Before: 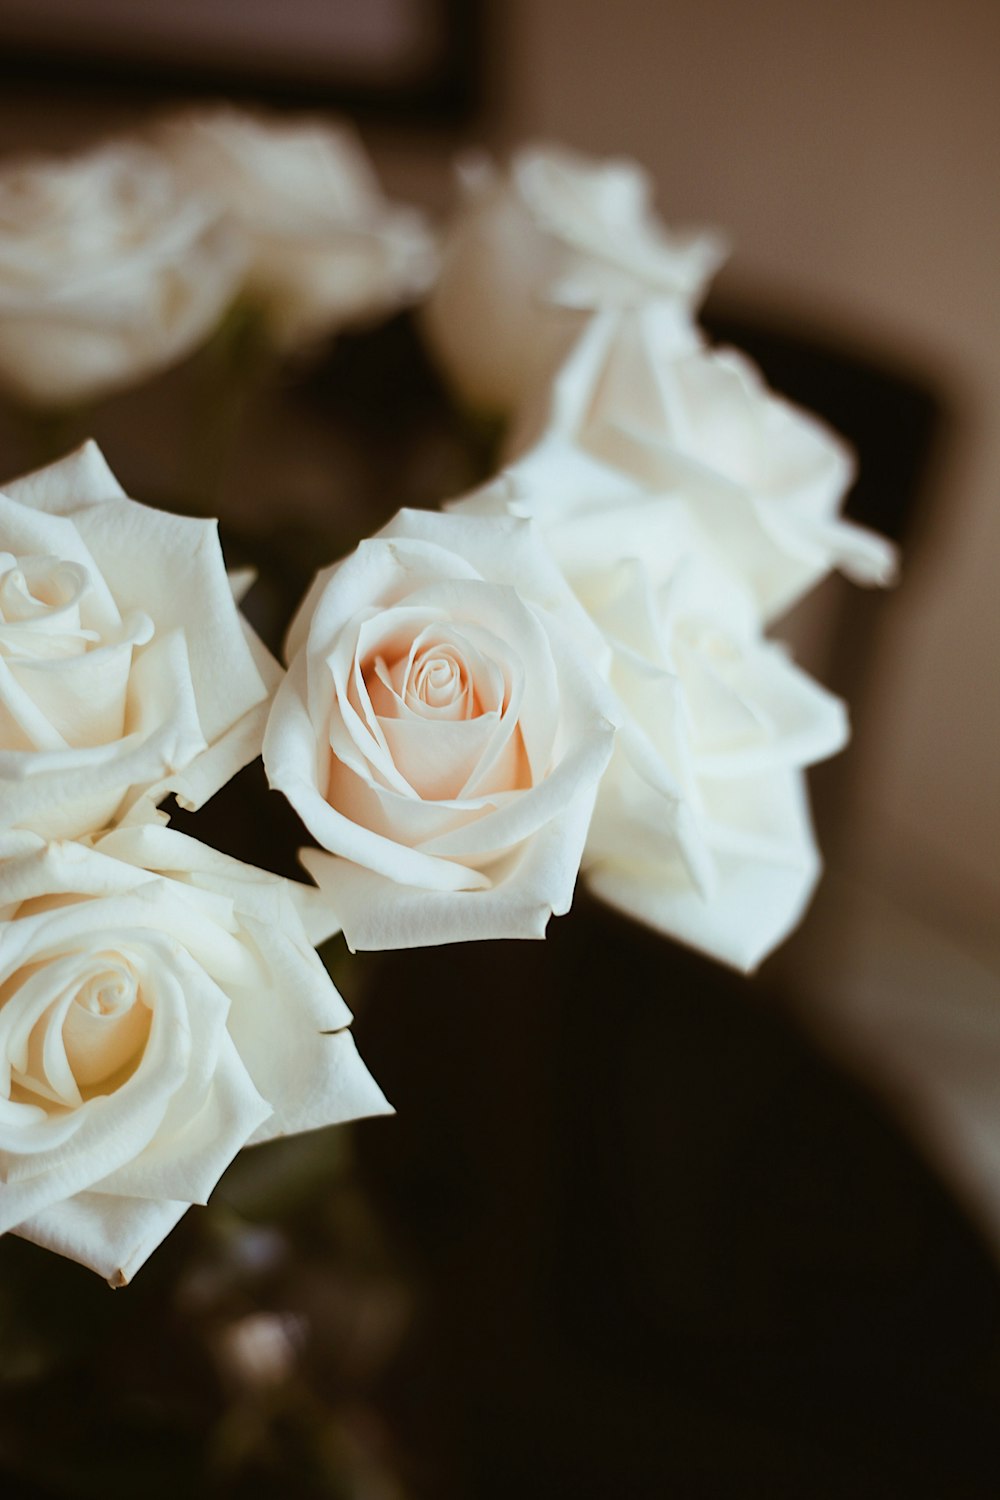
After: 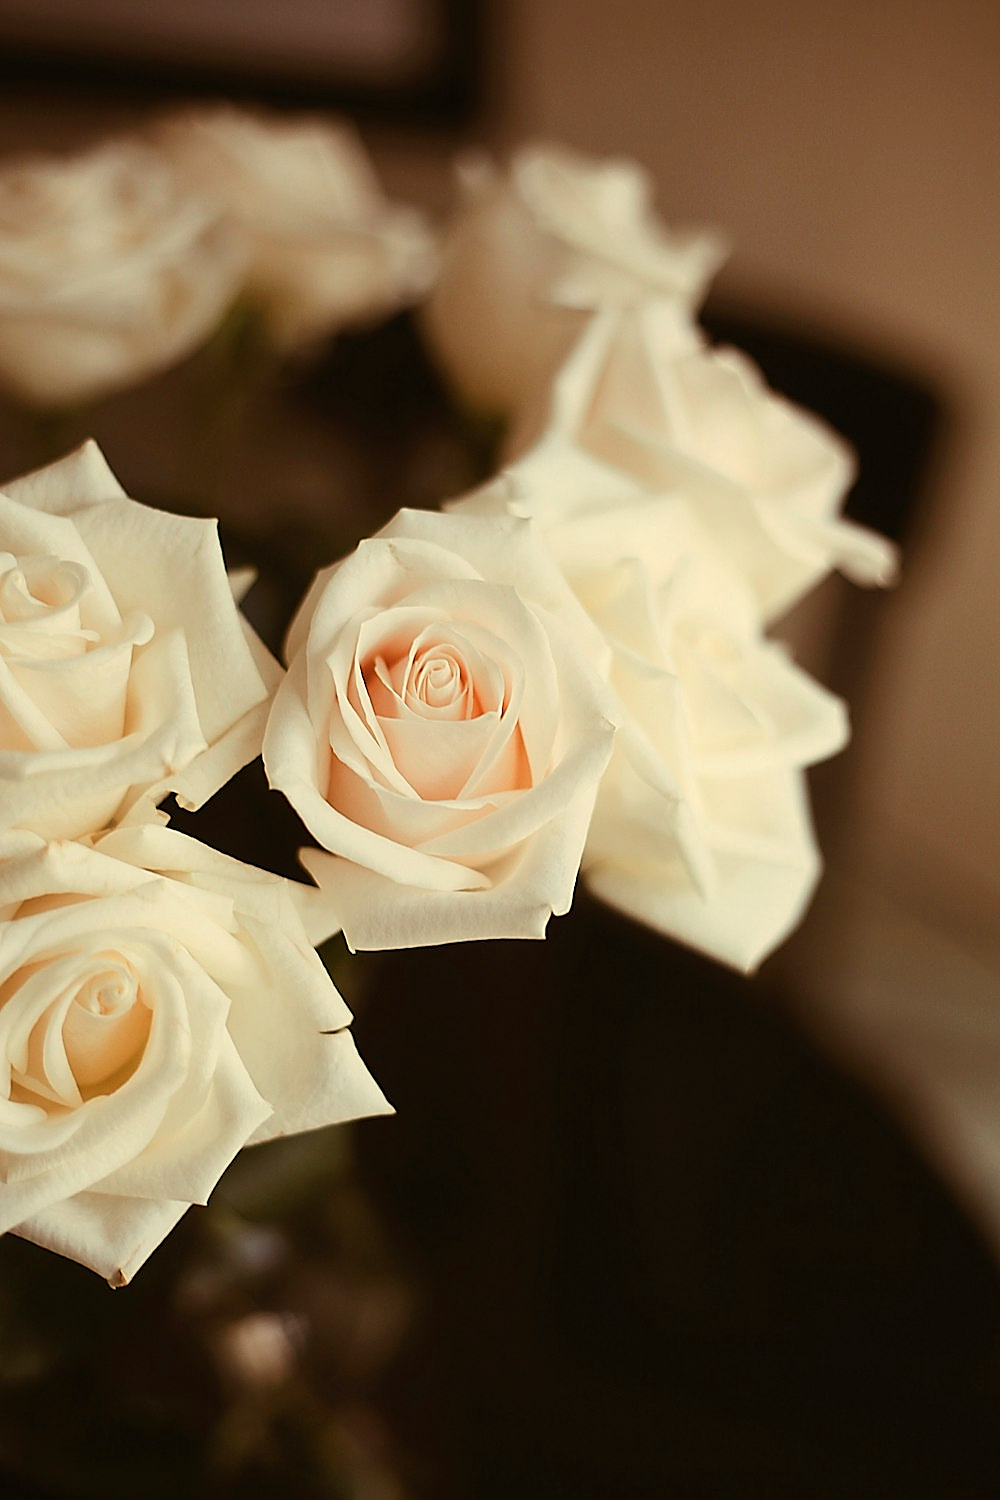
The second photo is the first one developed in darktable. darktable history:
sharpen: radius 1.4, amount 1.25, threshold 0.7
white balance: red 1.123, blue 0.83
